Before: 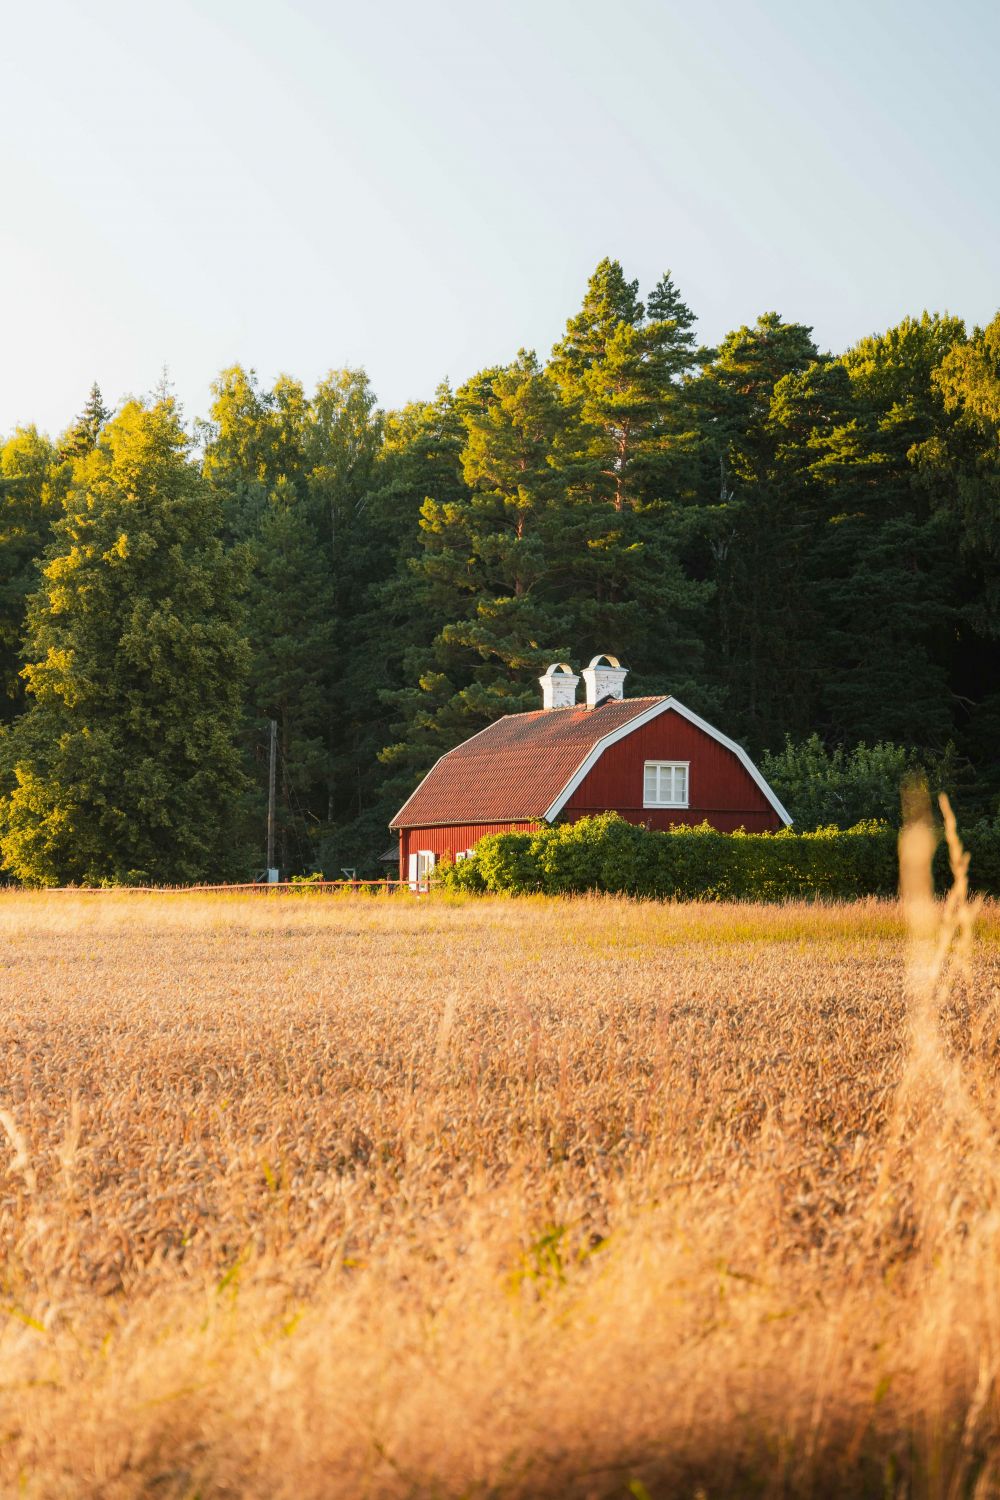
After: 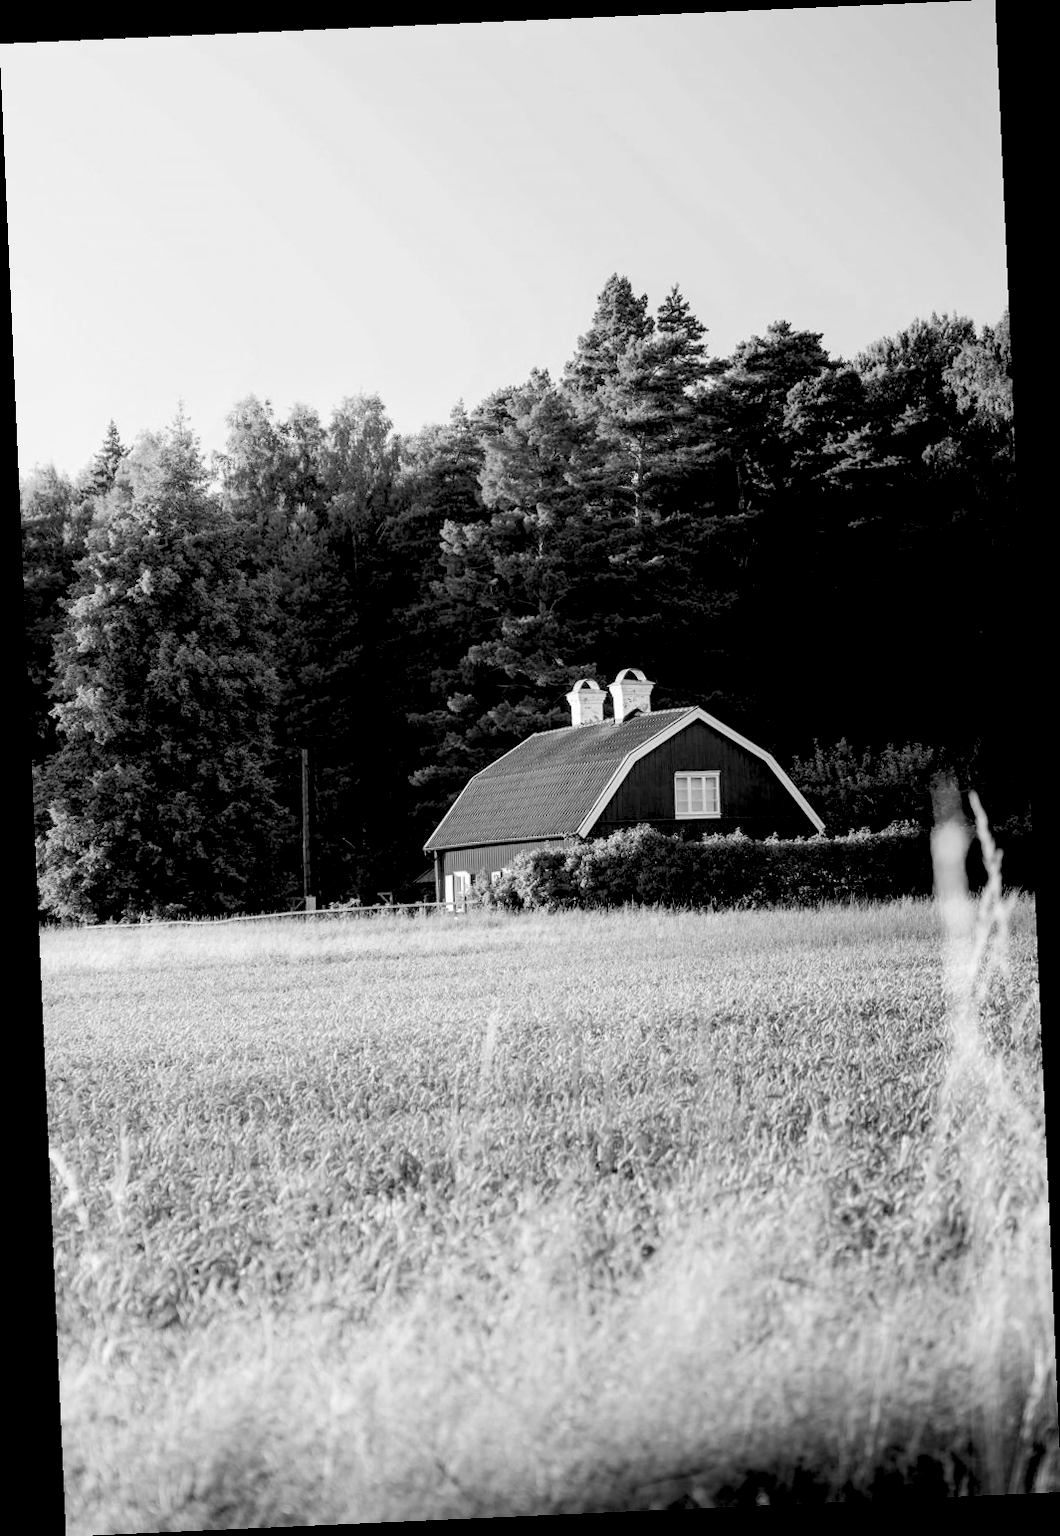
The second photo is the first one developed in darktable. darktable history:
rotate and perspective: rotation -2.56°, automatic cropping off
exposure: black level correction 0.031, exposure 0.304 EV, compensate highlight preservation false
monochrome: a 26.22, b 42.67, size 0.8
